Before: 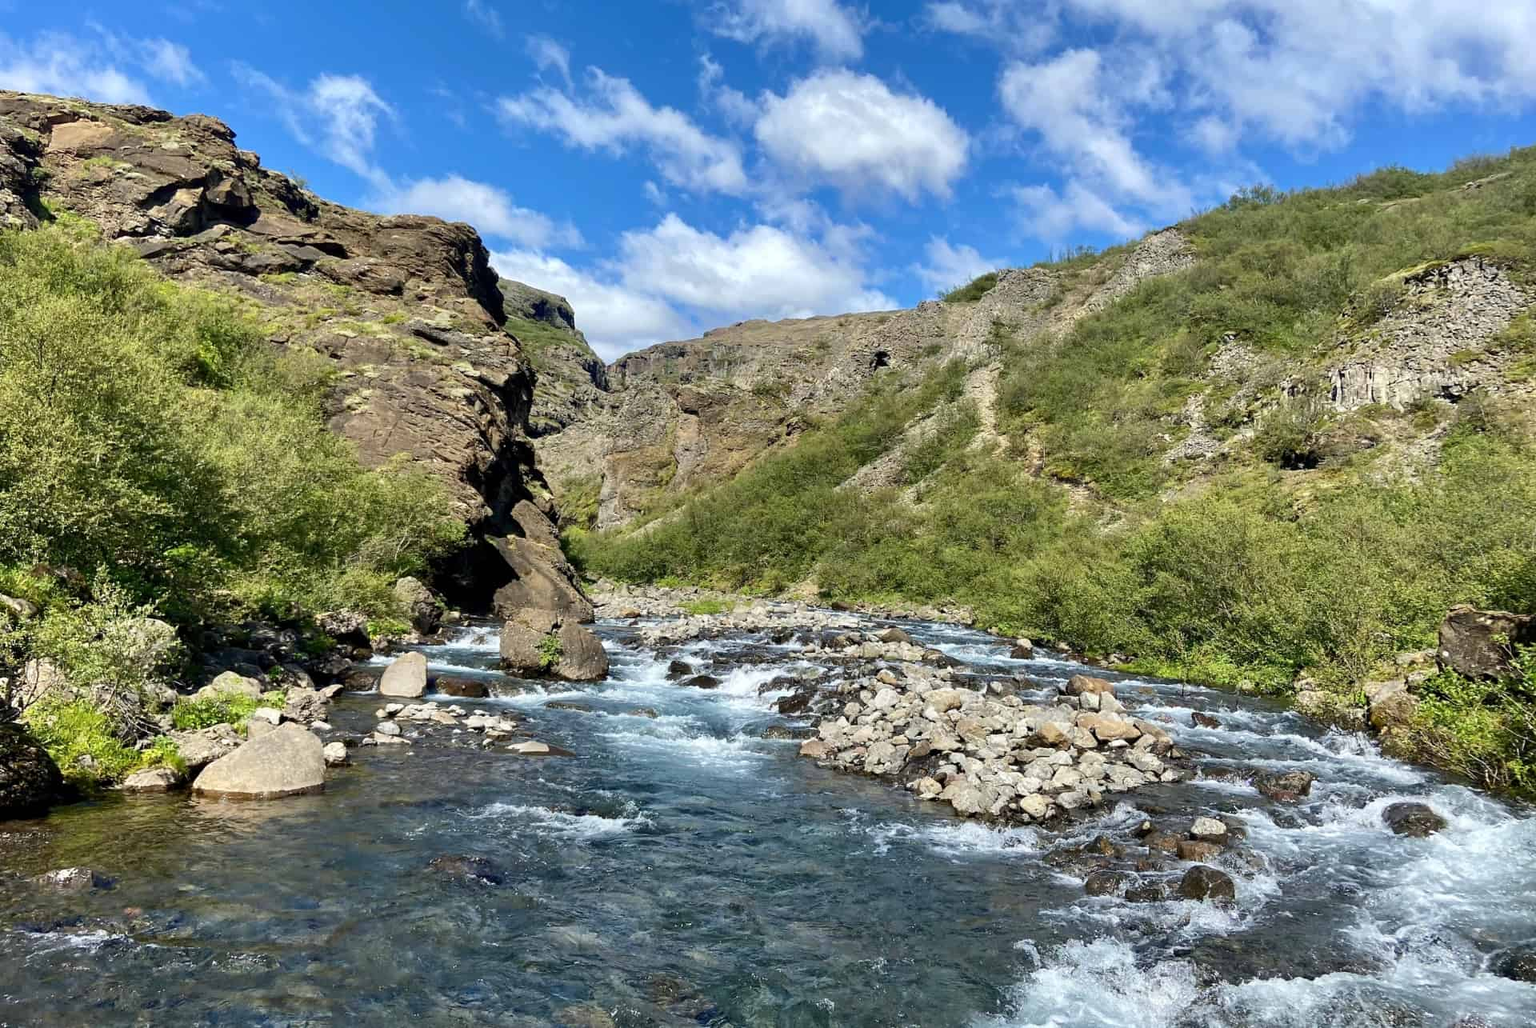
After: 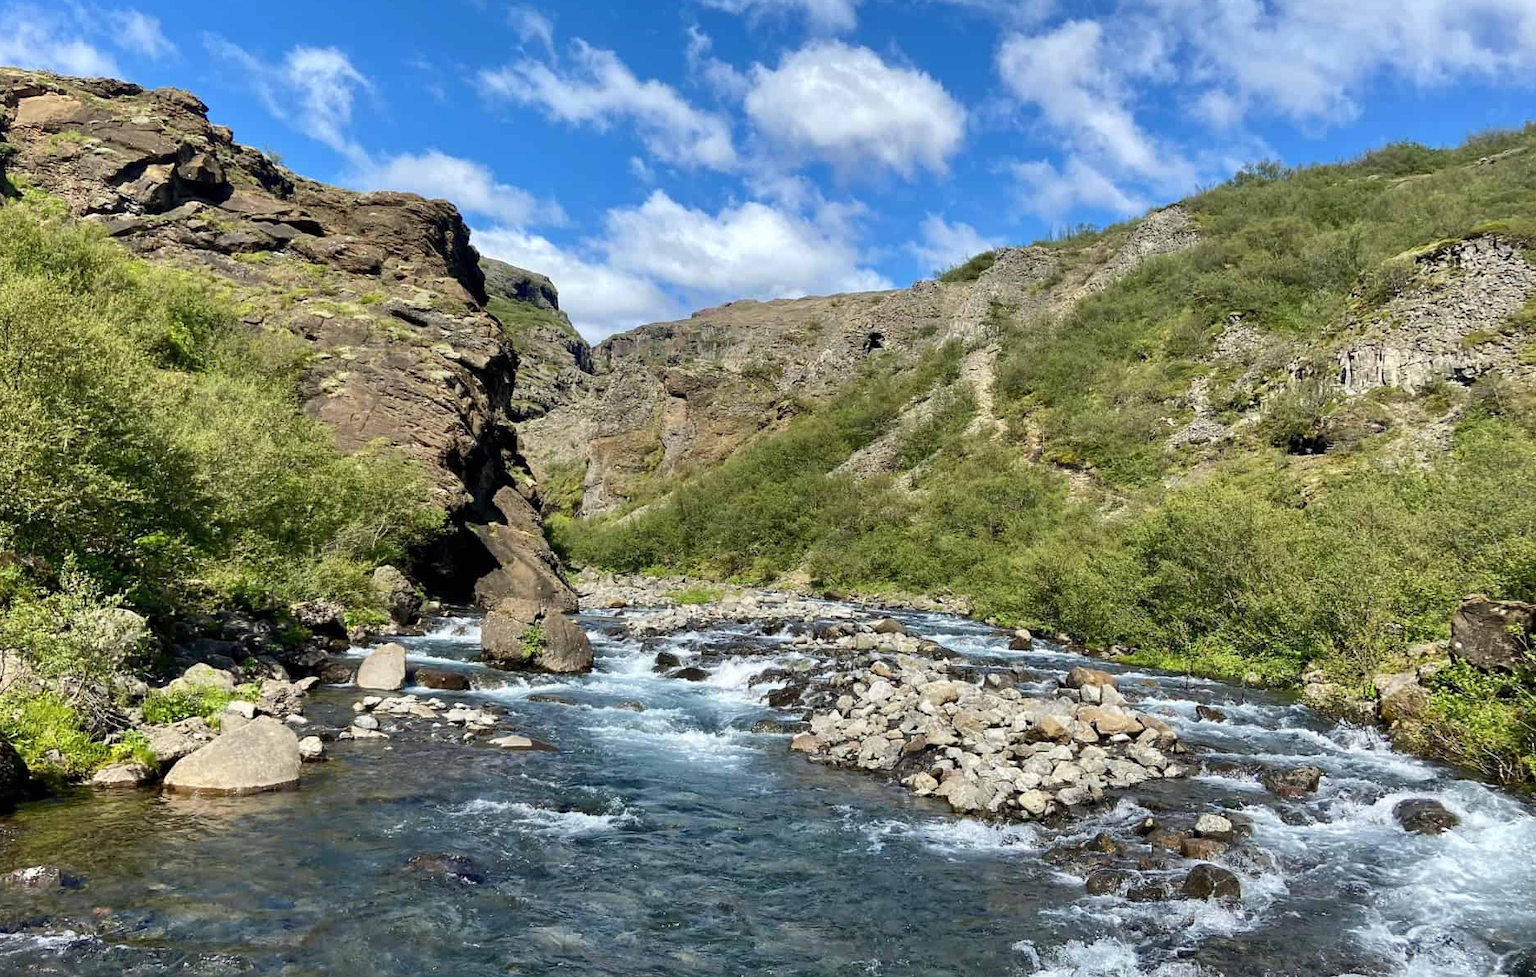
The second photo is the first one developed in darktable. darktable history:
crop: left 2.282%, top 2.897%, right 0.929%, bottom 4.967%
